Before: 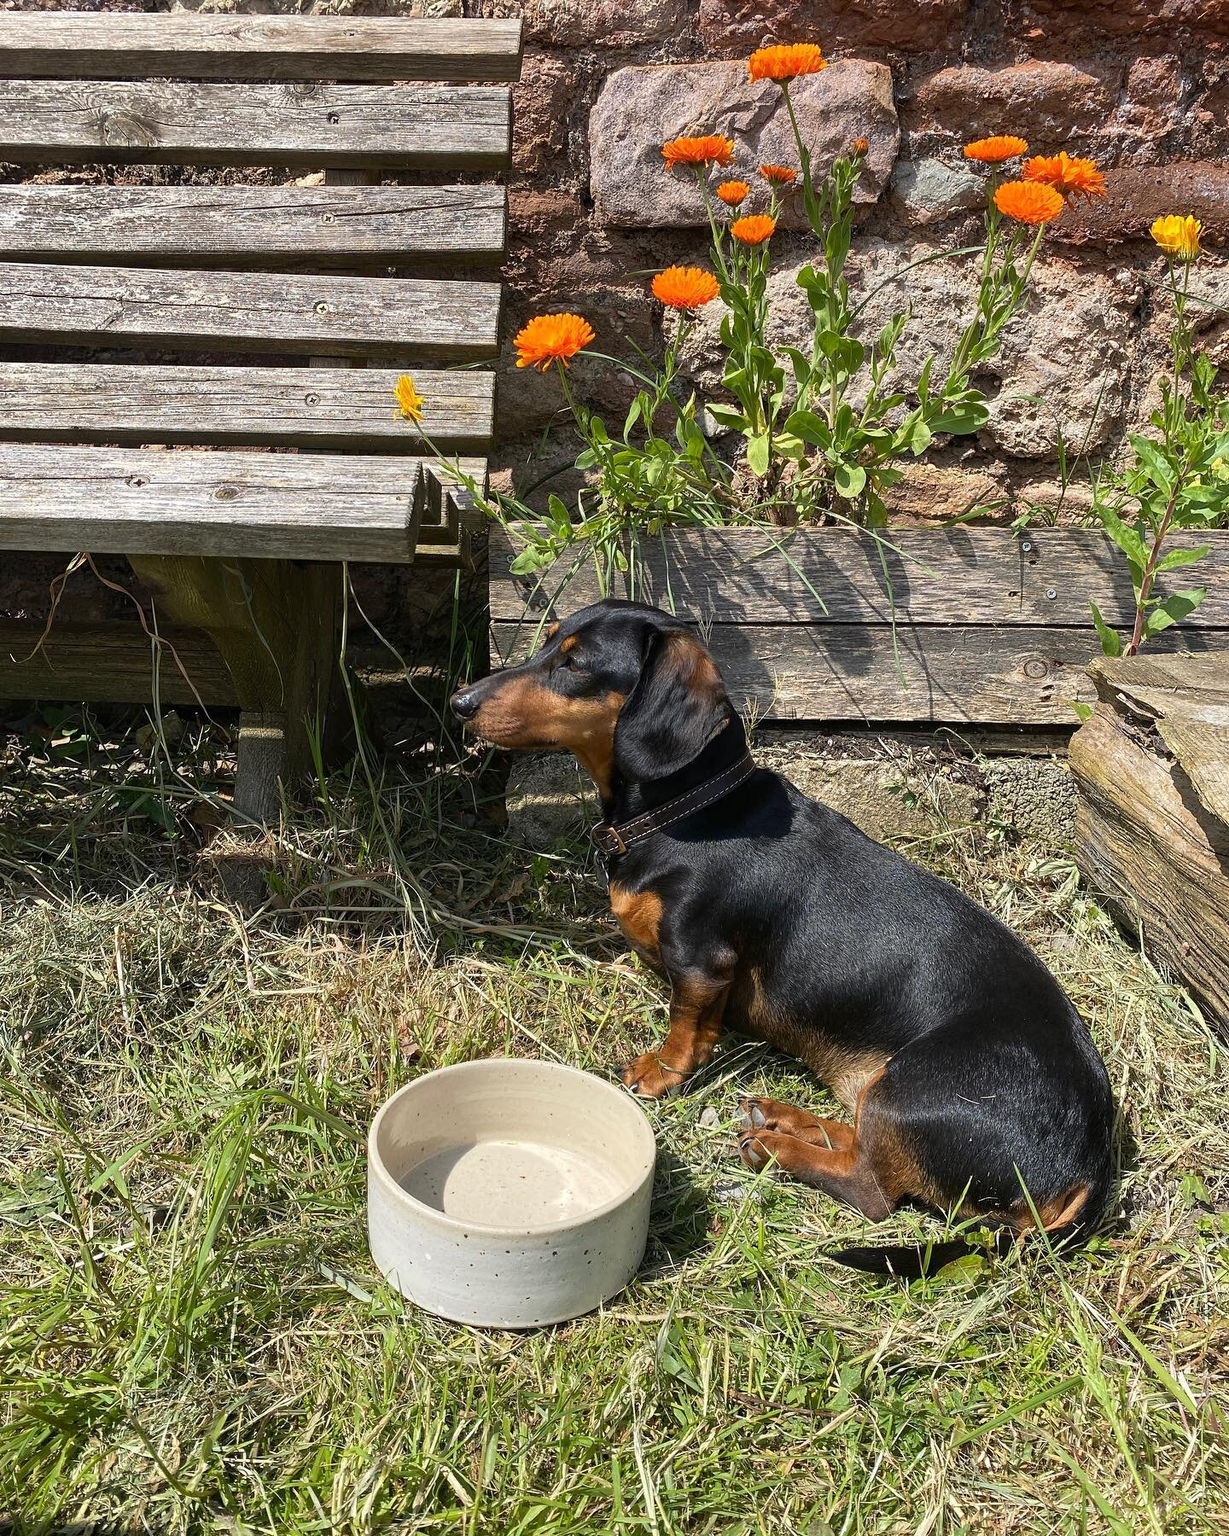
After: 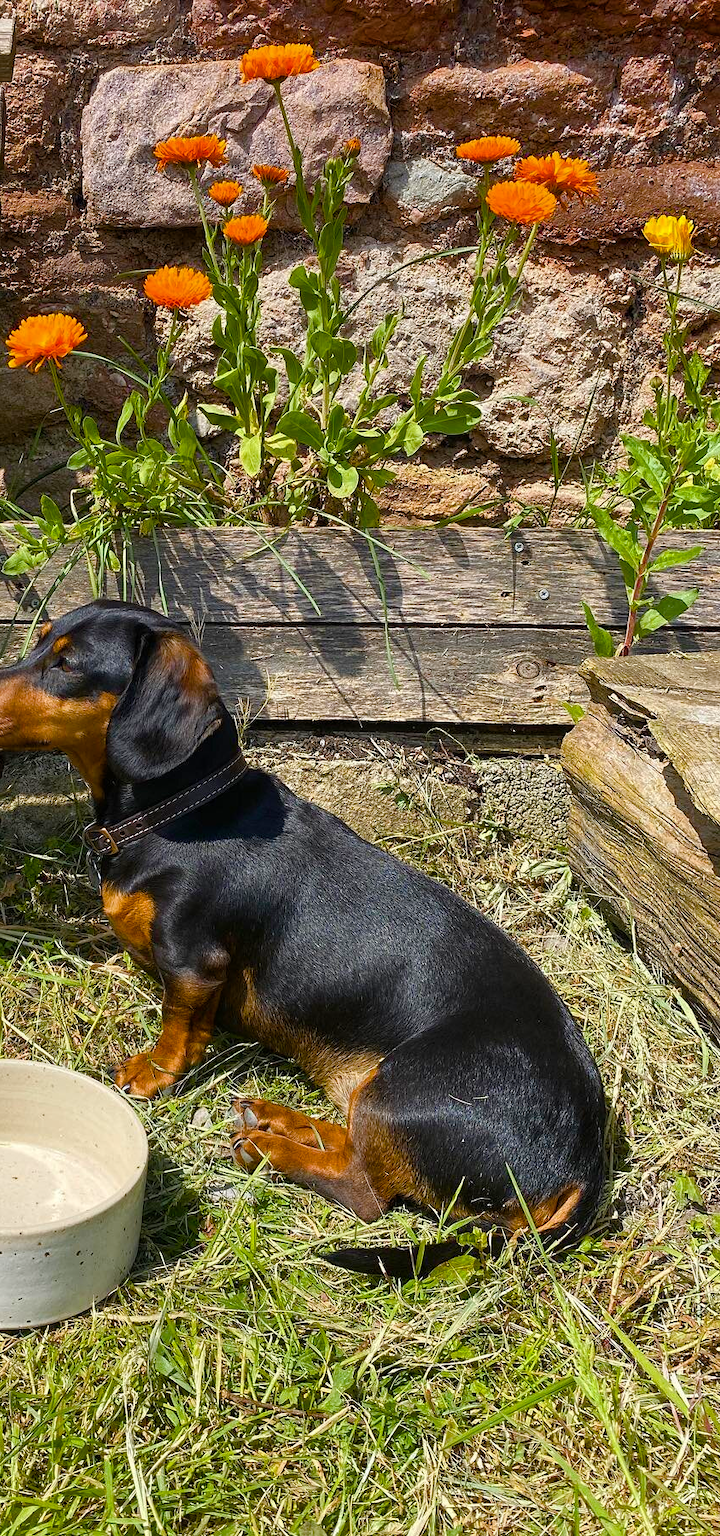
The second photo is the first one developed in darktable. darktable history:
color balance rgb: perceptual saturation grading › global saturation 39.42%, perceptual saturation grading › highlights -25.313%, perceptual saturation grading › mid-tones 34.299%, perceptual saturation grading › shadows 34.667%, global vibrance 20%
crop: left 41.365%
contrast brightness saturation: saturation -0.061
